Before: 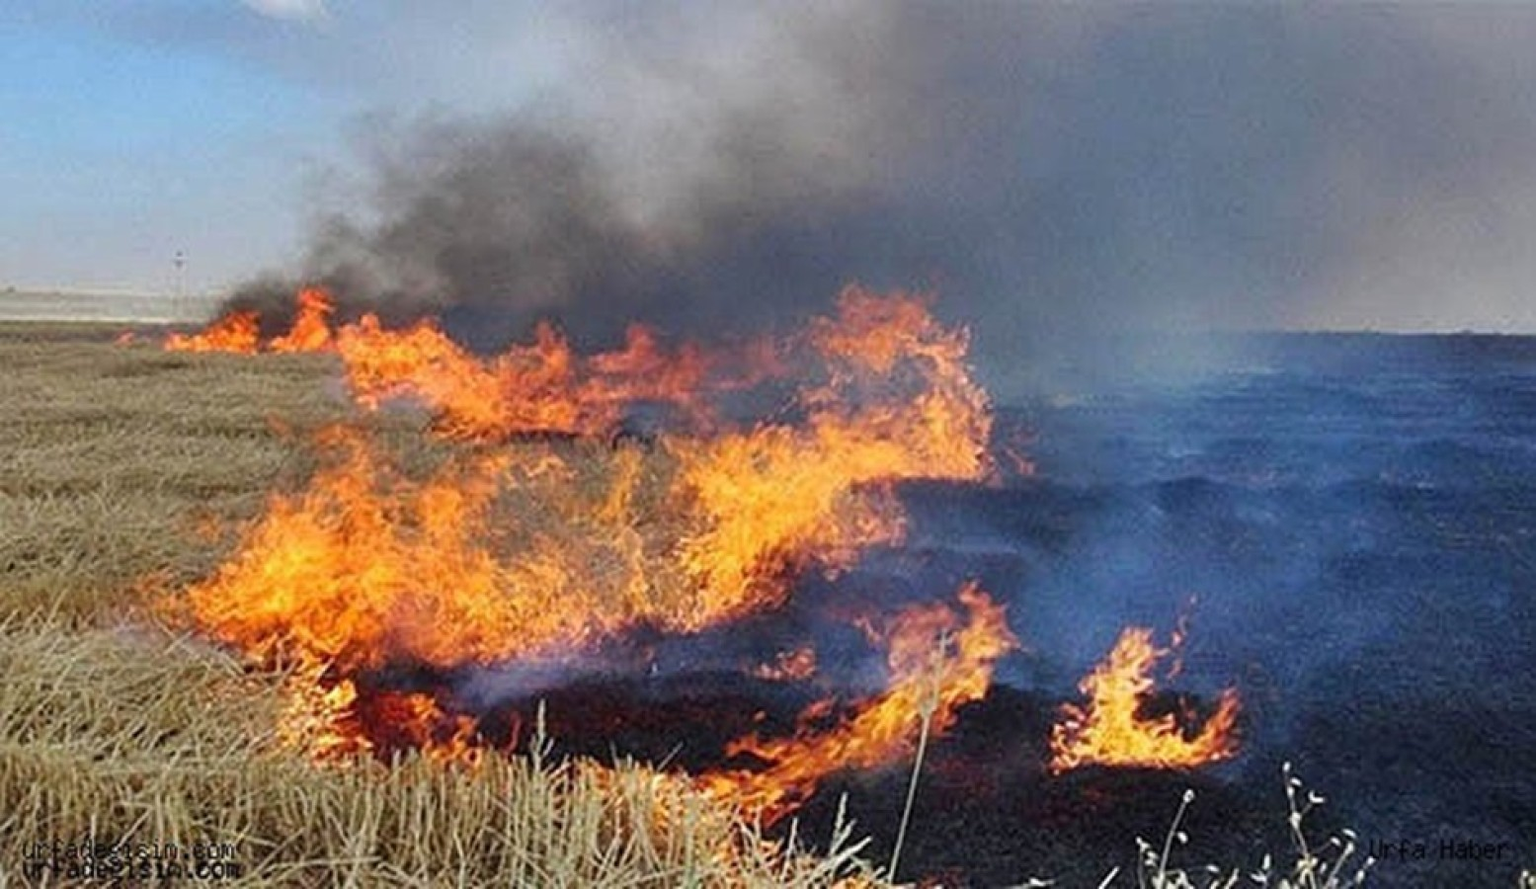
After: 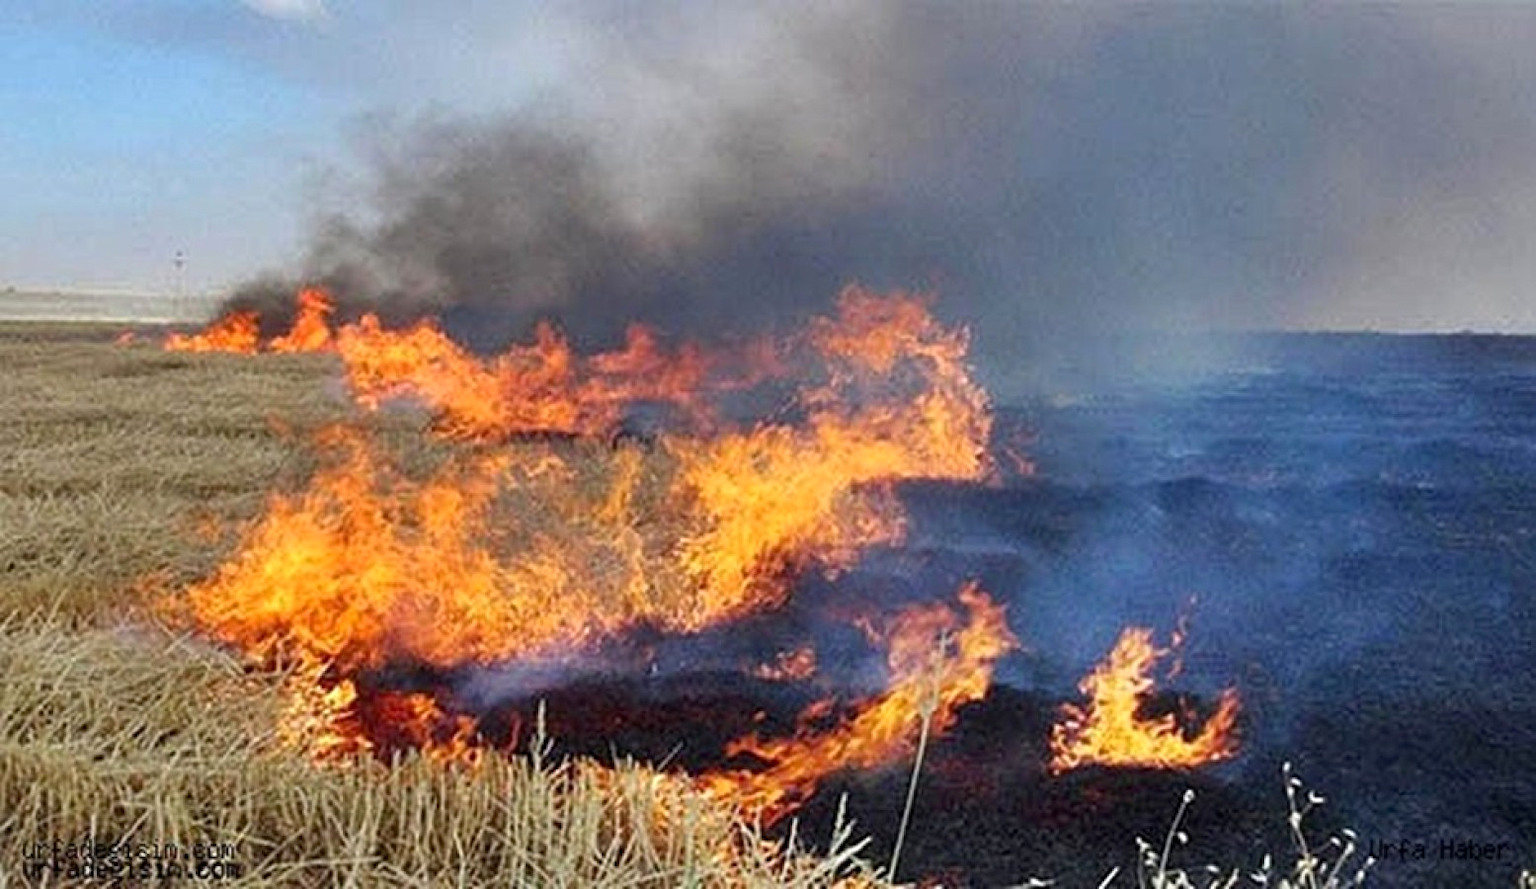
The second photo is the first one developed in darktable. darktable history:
exposure: black level correction 0.002, exposure 0.148 EV, compensate exposure bias true, compensate highlight preservation false
